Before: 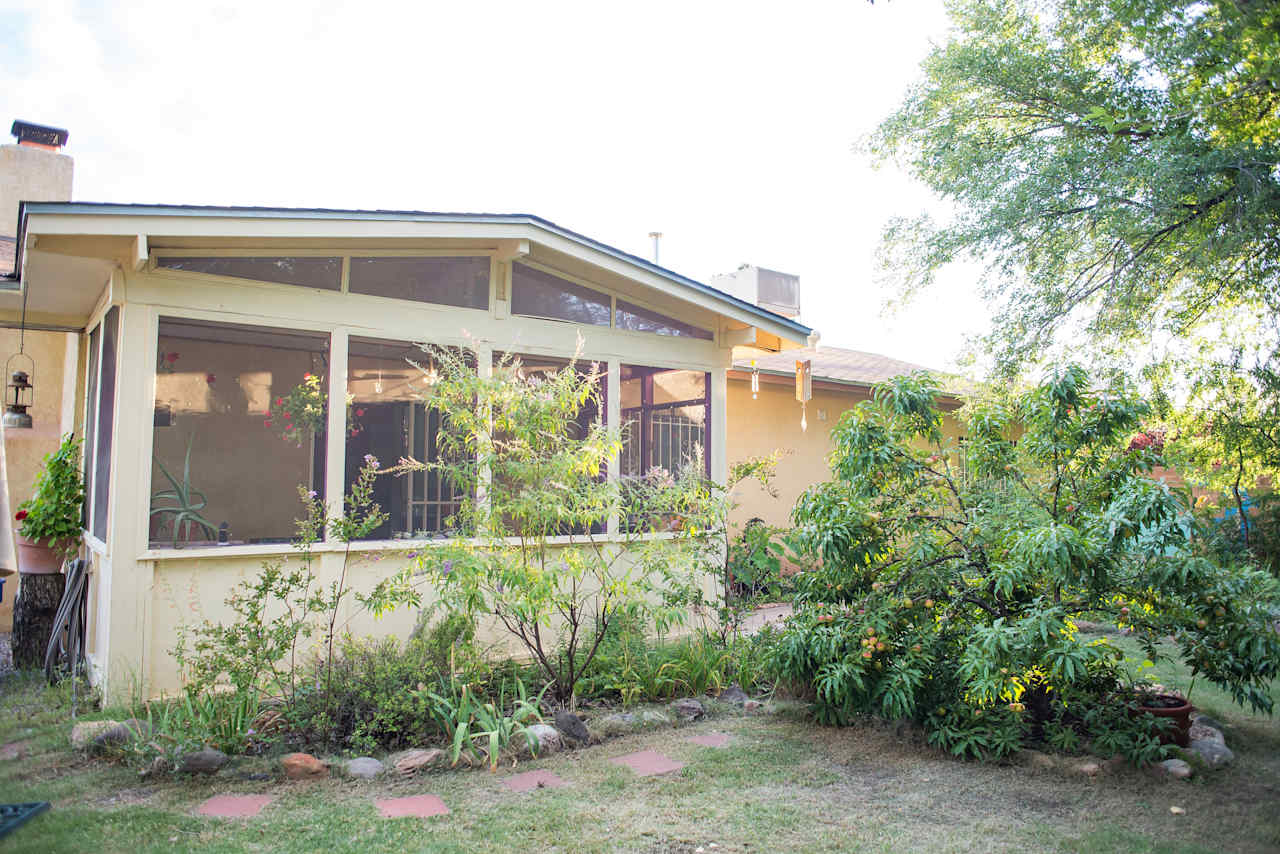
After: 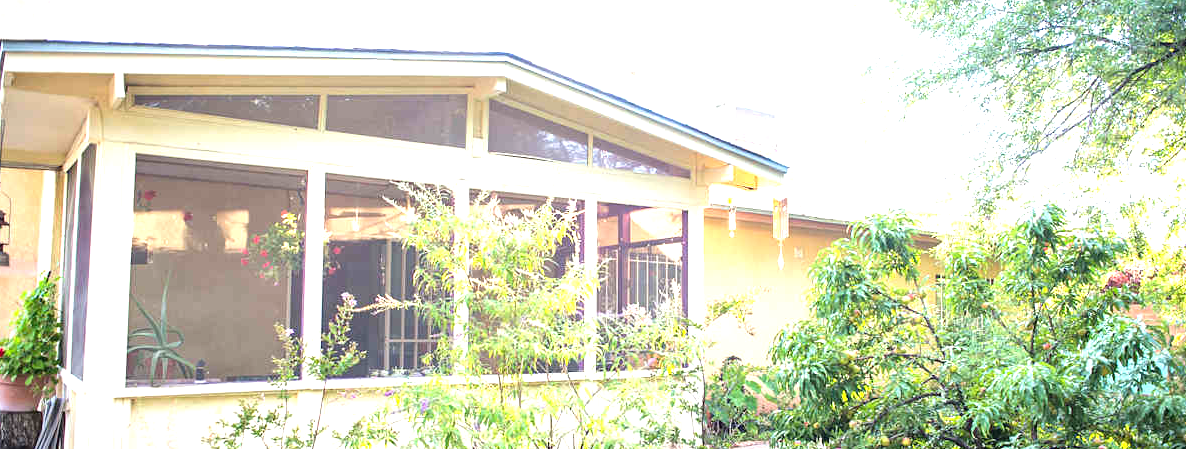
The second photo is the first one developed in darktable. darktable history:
exposure: black level correction 0, exposure 1.095 EV, compensate highlight preservation false
crop: left 1.8%, top 19.042%, right 5.479%, bottom 28.36%
